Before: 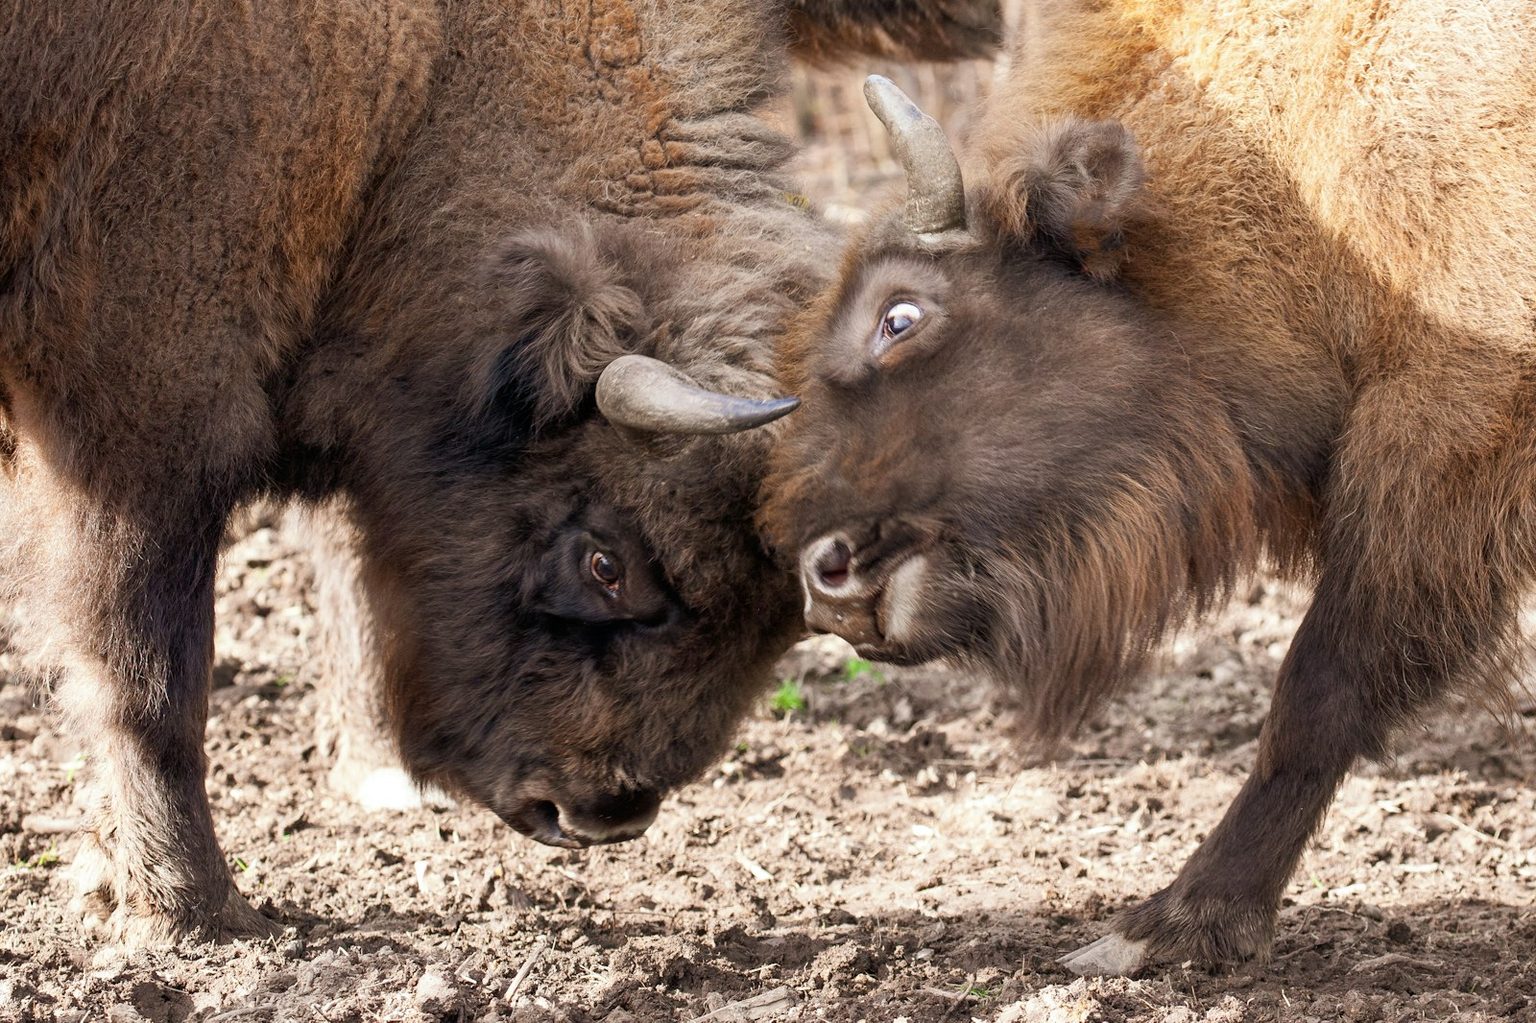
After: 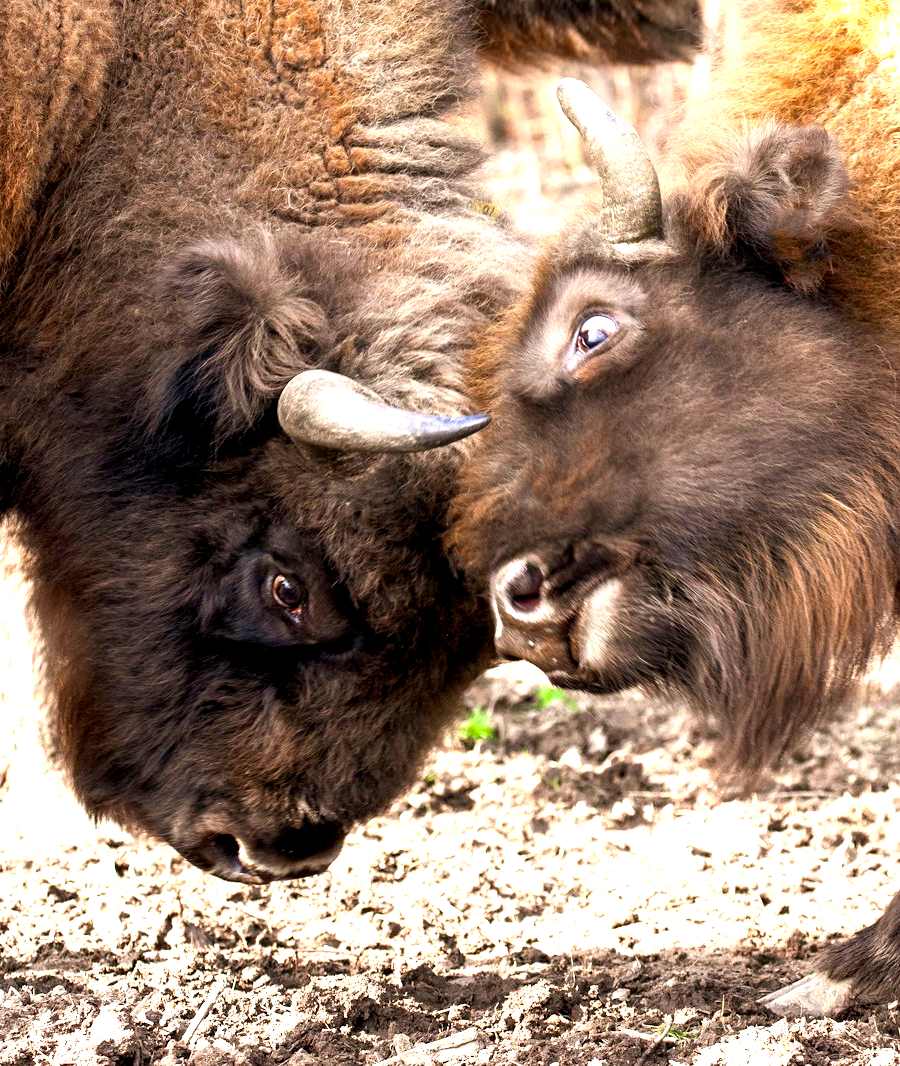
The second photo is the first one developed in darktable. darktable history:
crop: left 21.496%, right 22.254%
exposure: exposure 0.6 EV, compensate highlight preservation false
color balance: lift [0.991, 1, 1, 1], gamma [0.996, 1, 1, 1], input saturation 98.52%, contrast 20.34%, output saturation 103.72%
